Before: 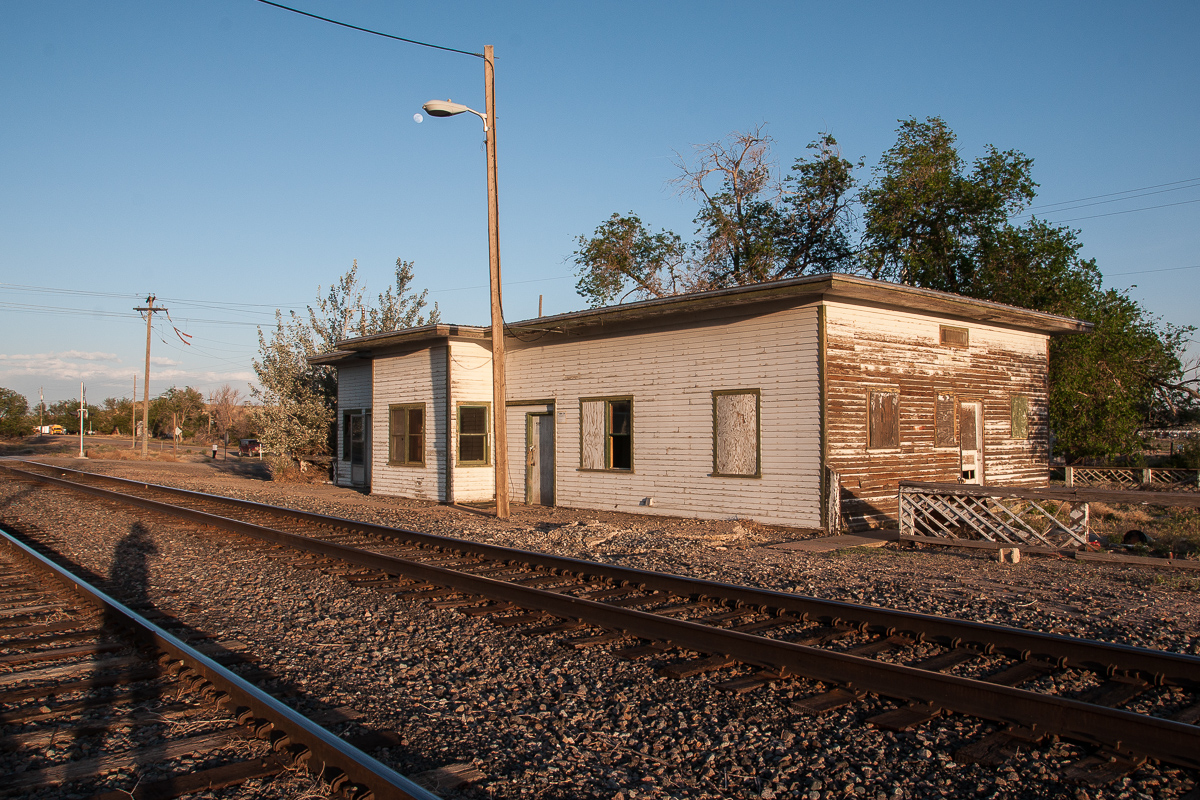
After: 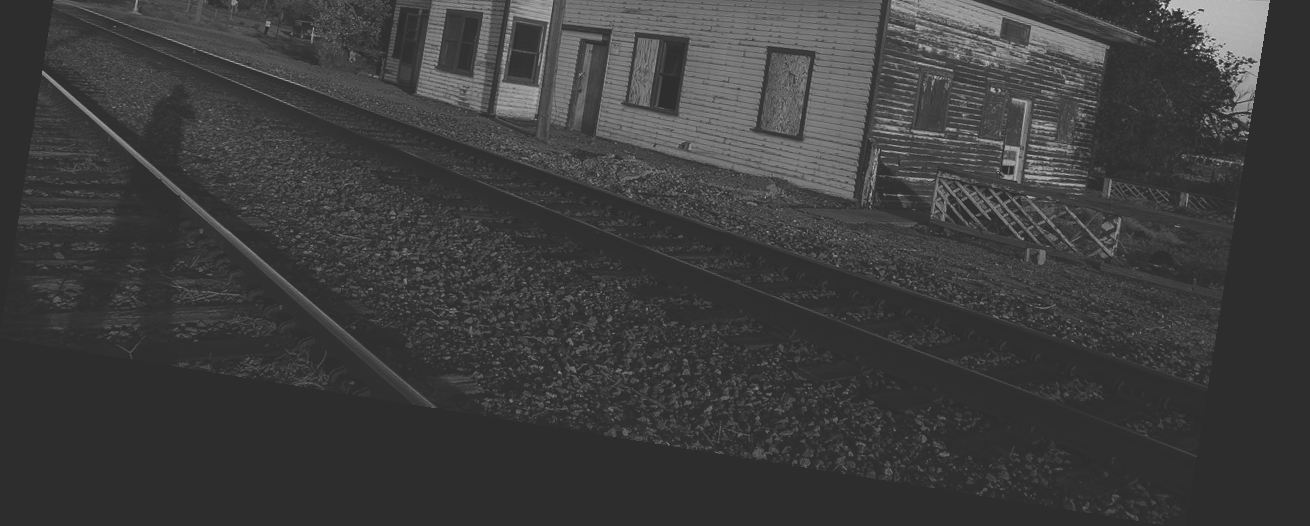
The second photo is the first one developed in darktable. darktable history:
tone equalizer: on, module defaults
rotate and perspective: rotation 9.12°, automatic cropping off
crop and rotate: top 46.237%
rgb curve: curves: ch0 [(0, 0.186) (0.314, 0.284) (0.775, 0.708) (1, 1)], compensate middle gray true, preserve colors none
exposure: compensate highlight preservation false
monochrome: on, module defaults
color zones: curves: ch0 [(0.287, 0.048) (0.493, 0.484) (0.737, 0.816)]; ch1 [(0, 0) (0.143, 0) (0.286, 0) (0.429, 0) (0.571, 0) (0.714, 0) (0.857, 0)]
